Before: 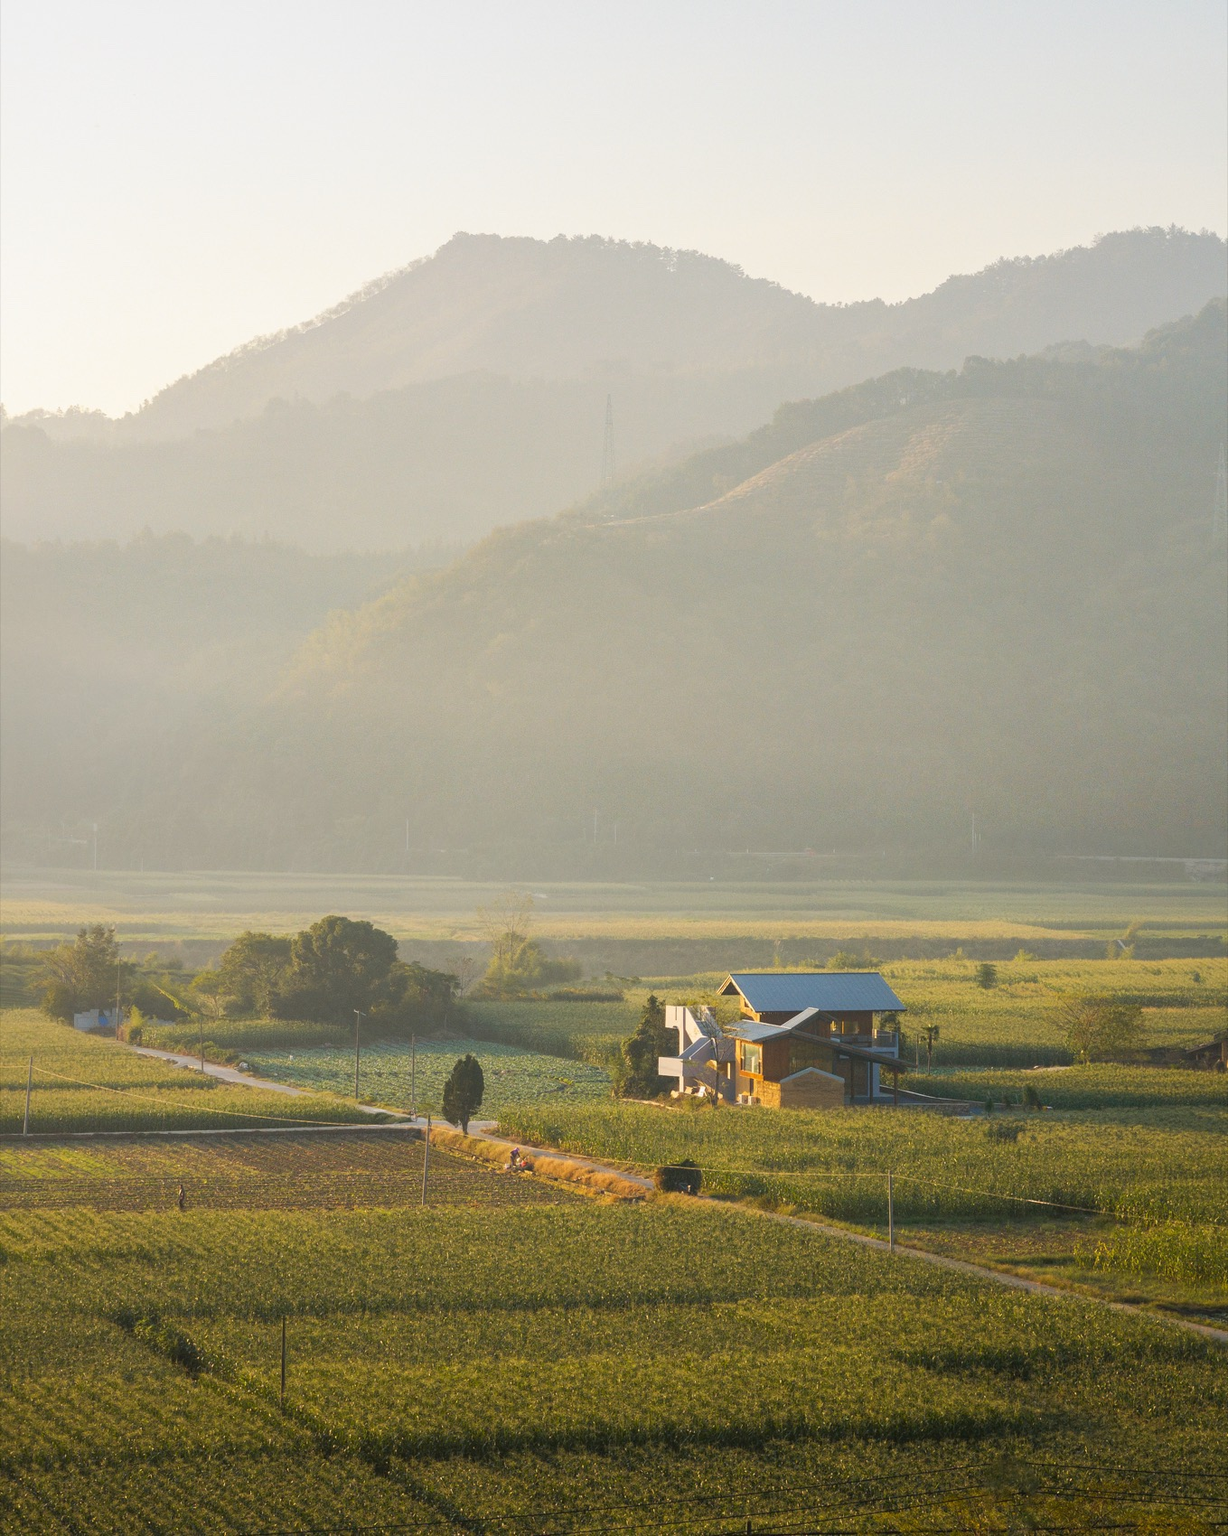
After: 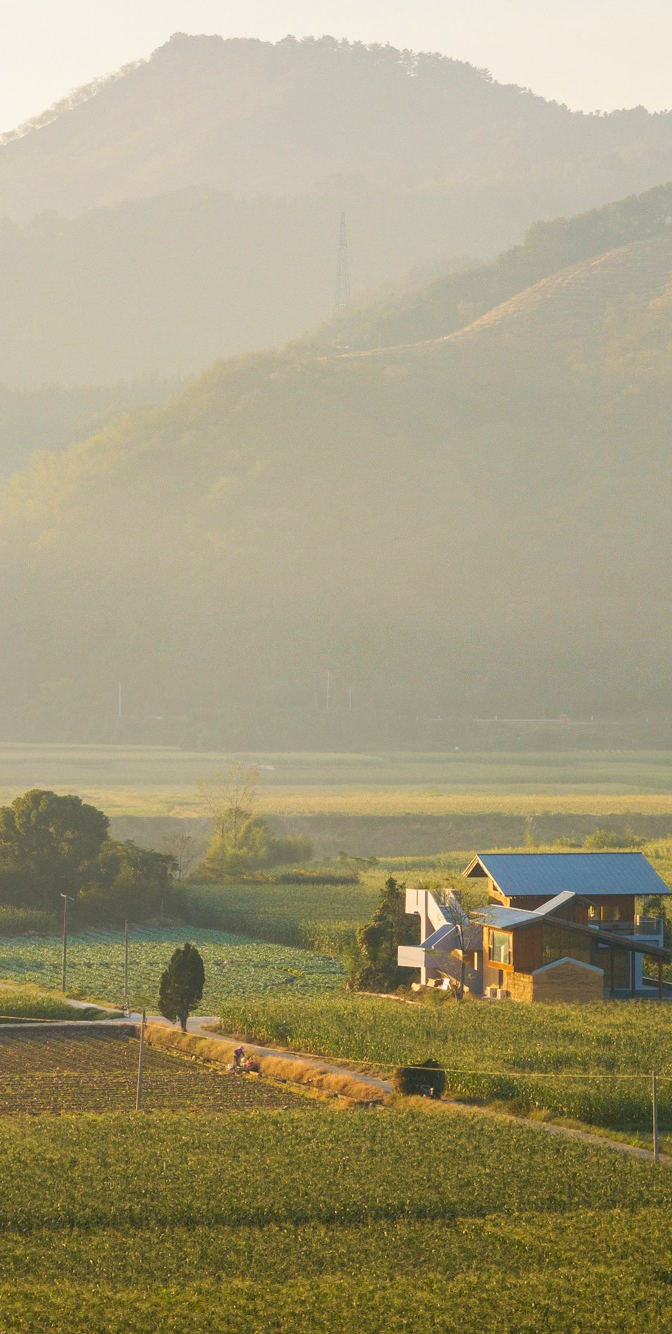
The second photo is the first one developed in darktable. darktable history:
crop and rotate: angle 0.02°, left 24.353%, top 13.219%, right 26.156%, bottom 8.224%
velvia: on, module defaults
